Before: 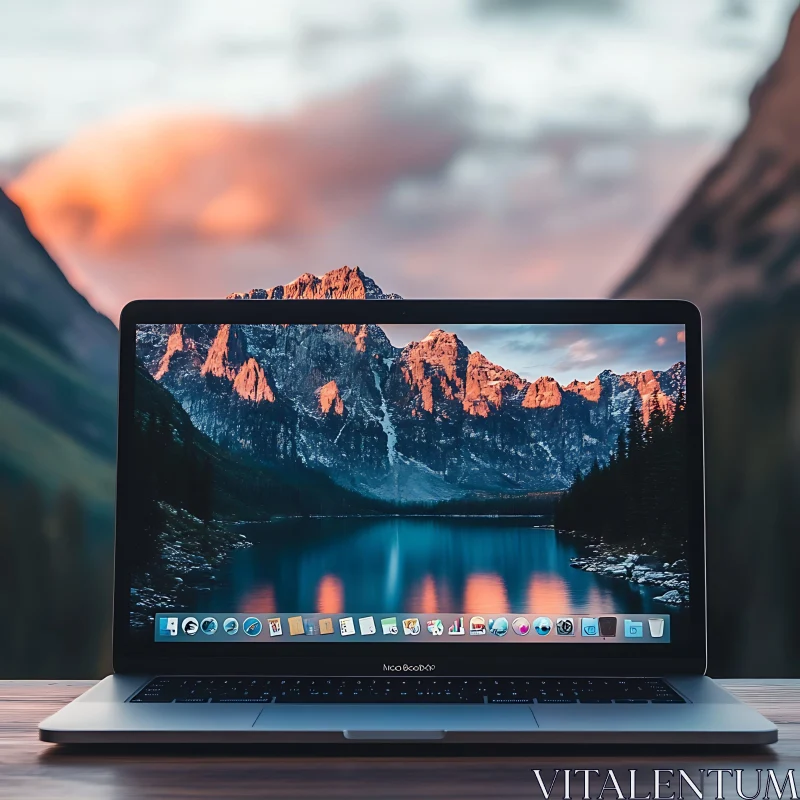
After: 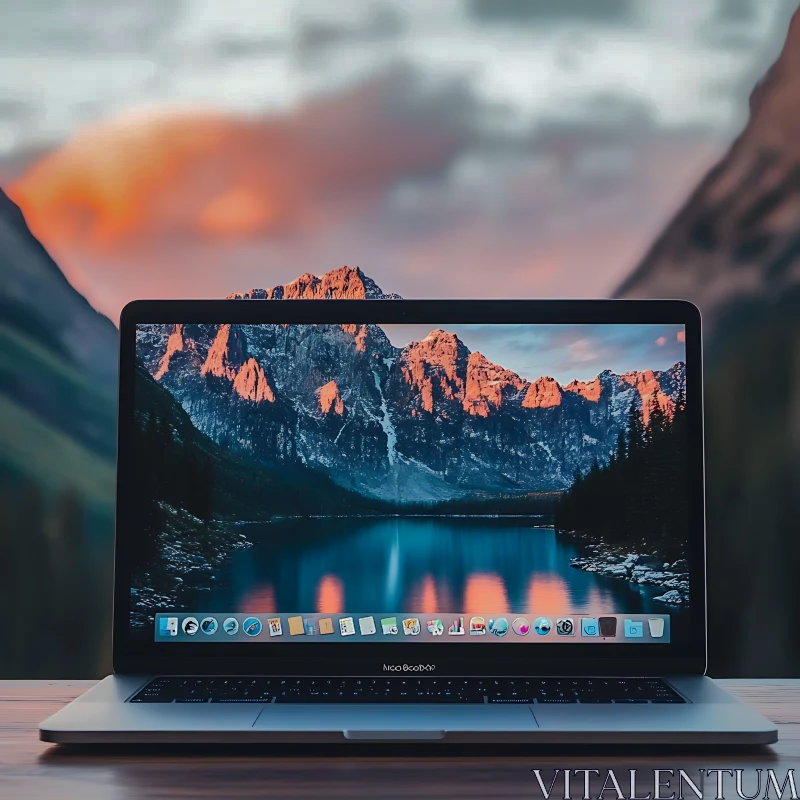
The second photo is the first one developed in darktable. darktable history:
shadows and highlights: shadows -19.06, highlights -73.81
